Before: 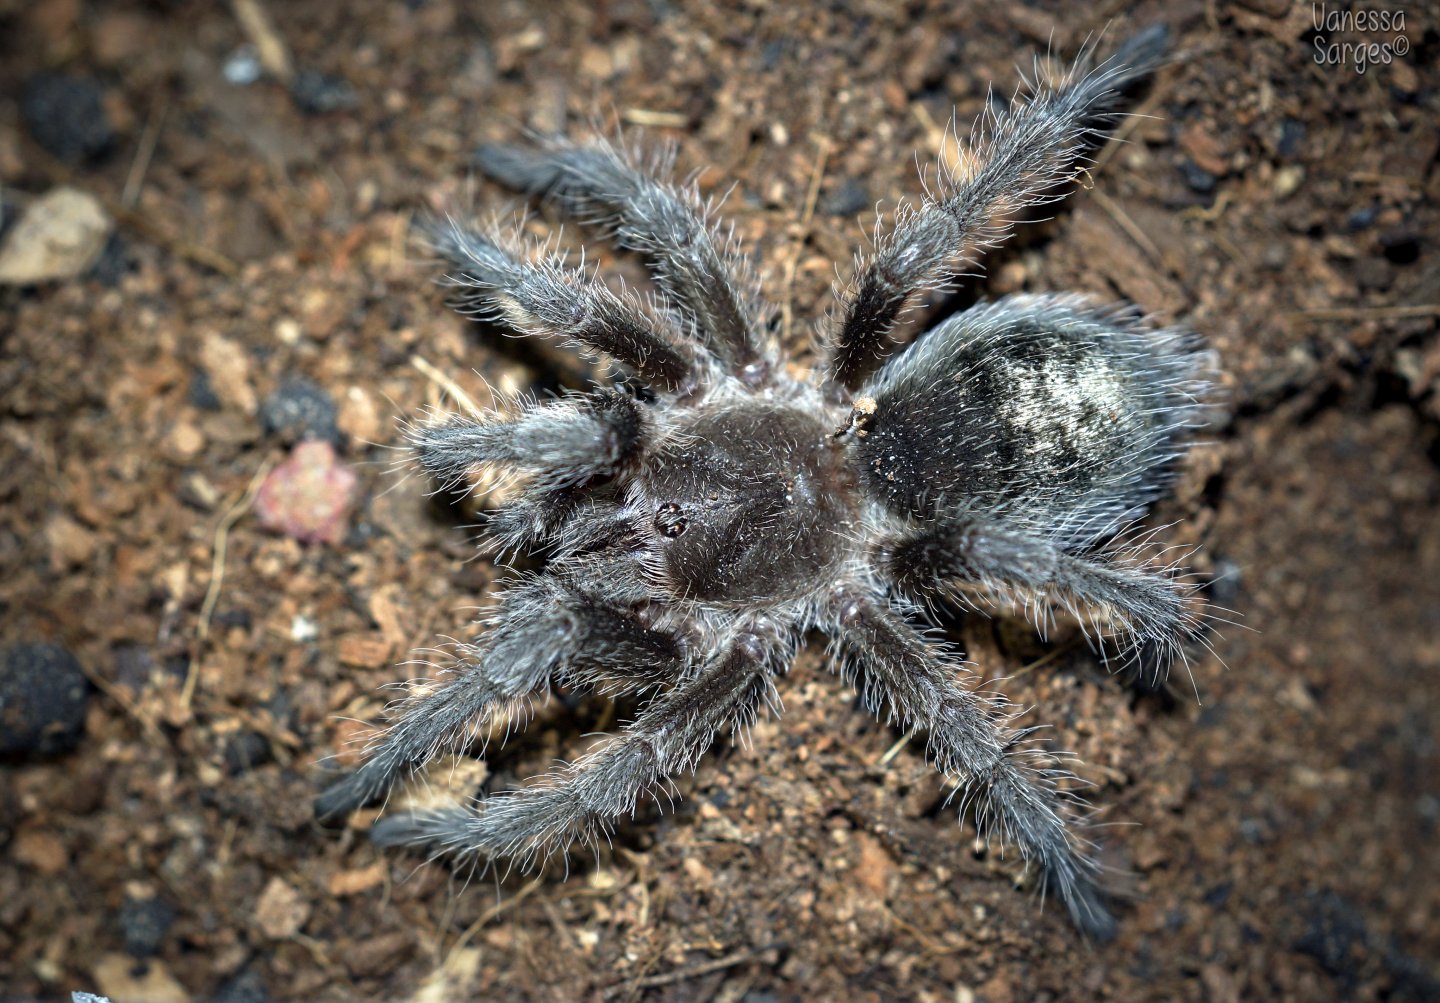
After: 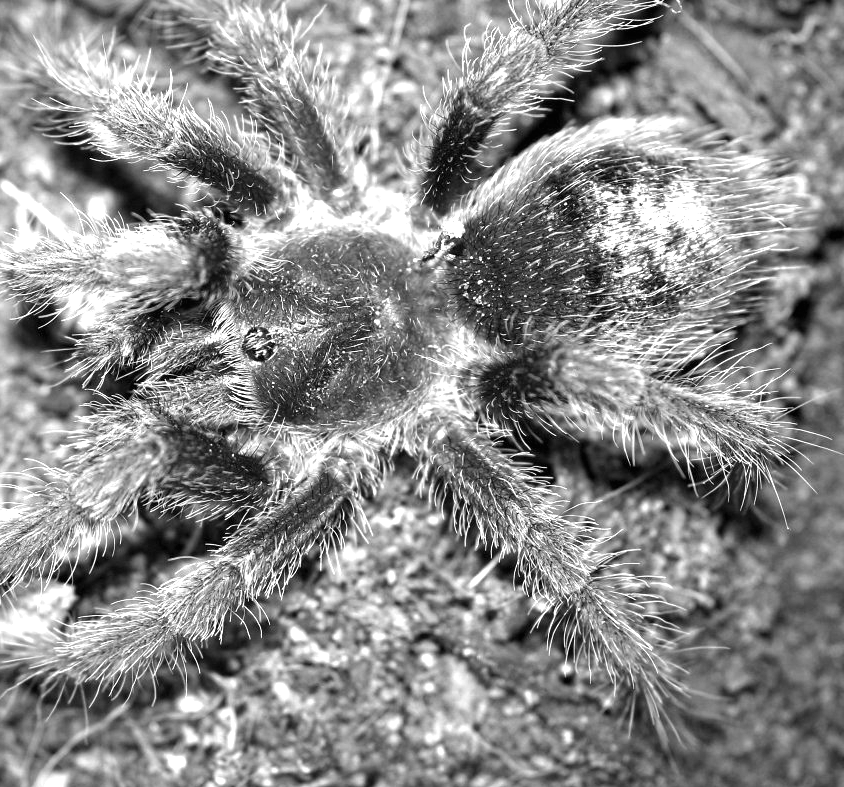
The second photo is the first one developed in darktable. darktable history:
crop and rotate: left 28.679%, top 17.608%, right 12.658%, bottom 3.898%
exposure: black level correction 0, exposure 1 EV, compensate highlight preservation false
color zones: curves: ch1 [(0, -0.394) (0.143, -0.394) (0.286, -0.394) (0.429, -0.392) (0.571, -0.391) (0.714, -0.391) (0.857, -0.391) (1, -0.394)]
